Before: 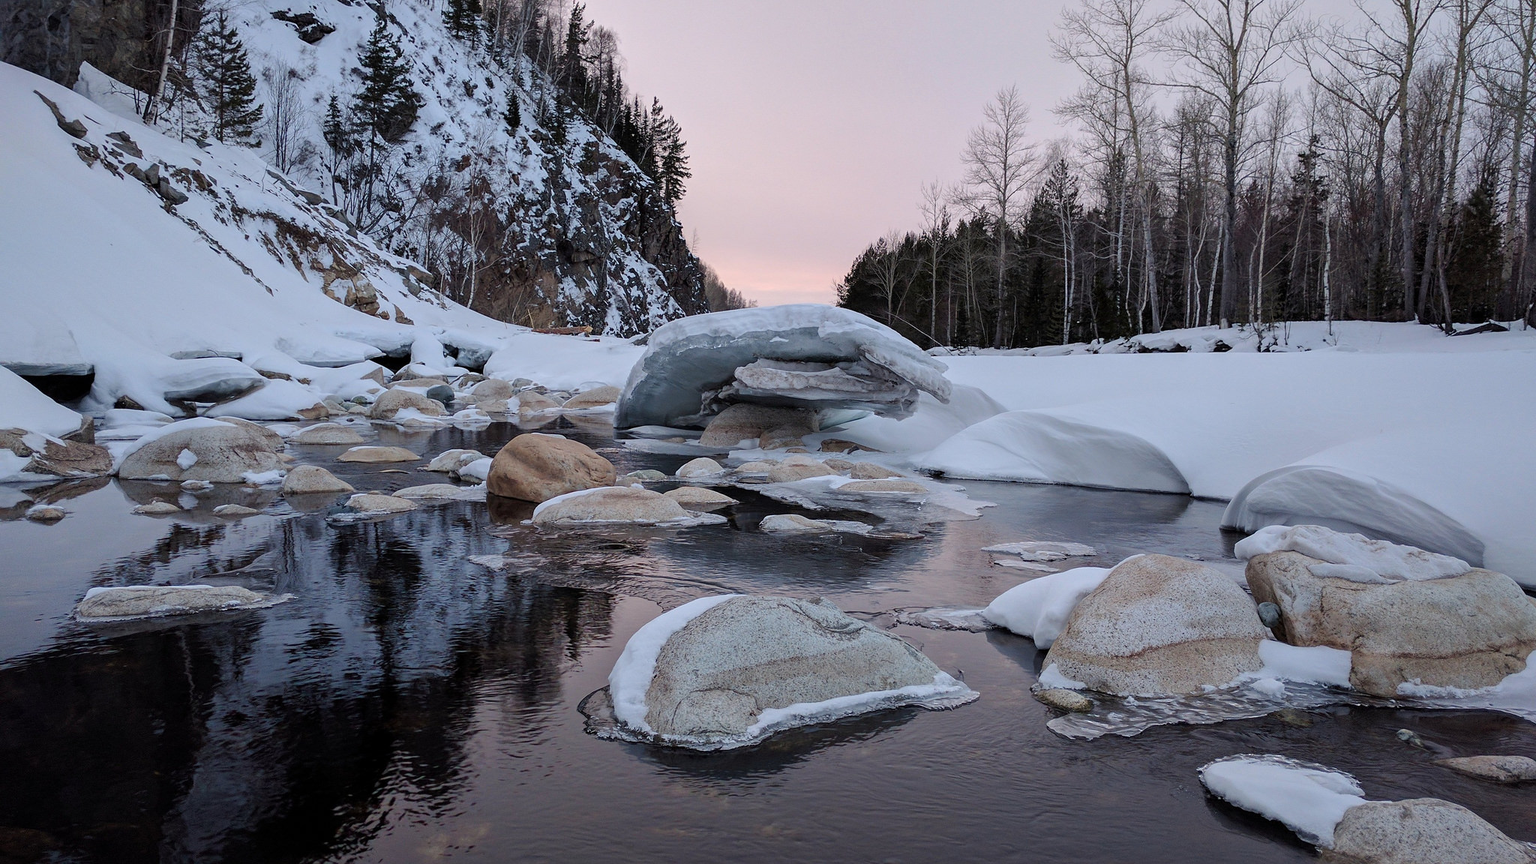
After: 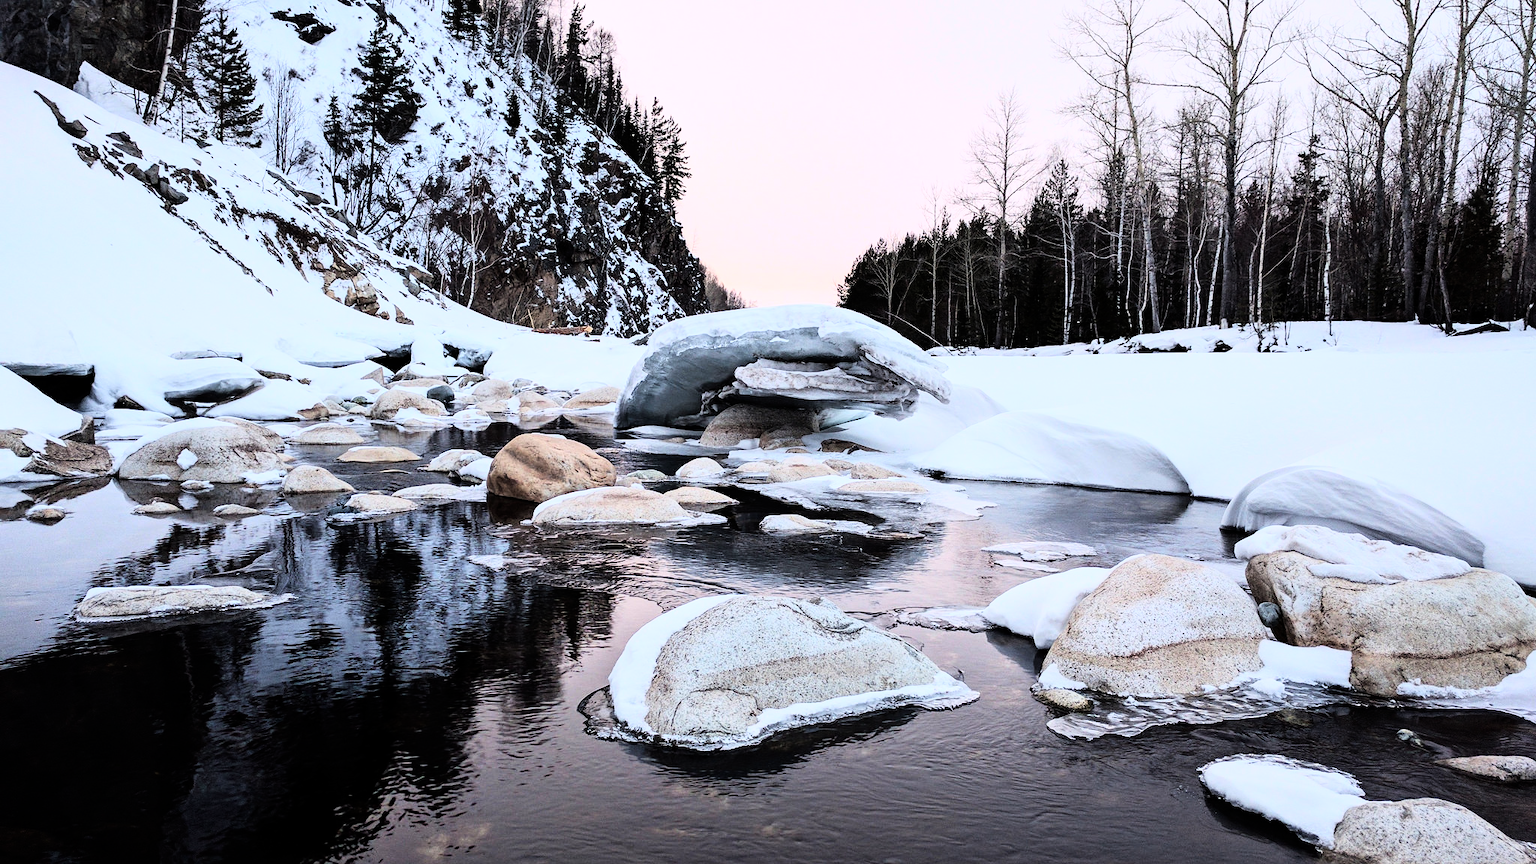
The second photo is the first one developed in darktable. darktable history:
contrast brightness saturation: saturation -0.04
rgb curve: curves: ch0 [(0, 0) (0.21, 0.15) (0.24, 0.21) (0.5, 0.75) (0.75, 0.96) (0.89, 0.99) (1, 1)]; ch1 [(0, 0.02) (0.21, 0.13) (0.25, 0.2) (0.5, 0.67) (0.75, 0.9) (0.89, 0.97) (1, 1)]; ch2 [(0, 0.02) (0.21, 0.13) (0.25, 0.2) (0.5, 0.67) (0.75, 0.9) (0.89, 0.97) (1, 1)], compensate middle gray true
